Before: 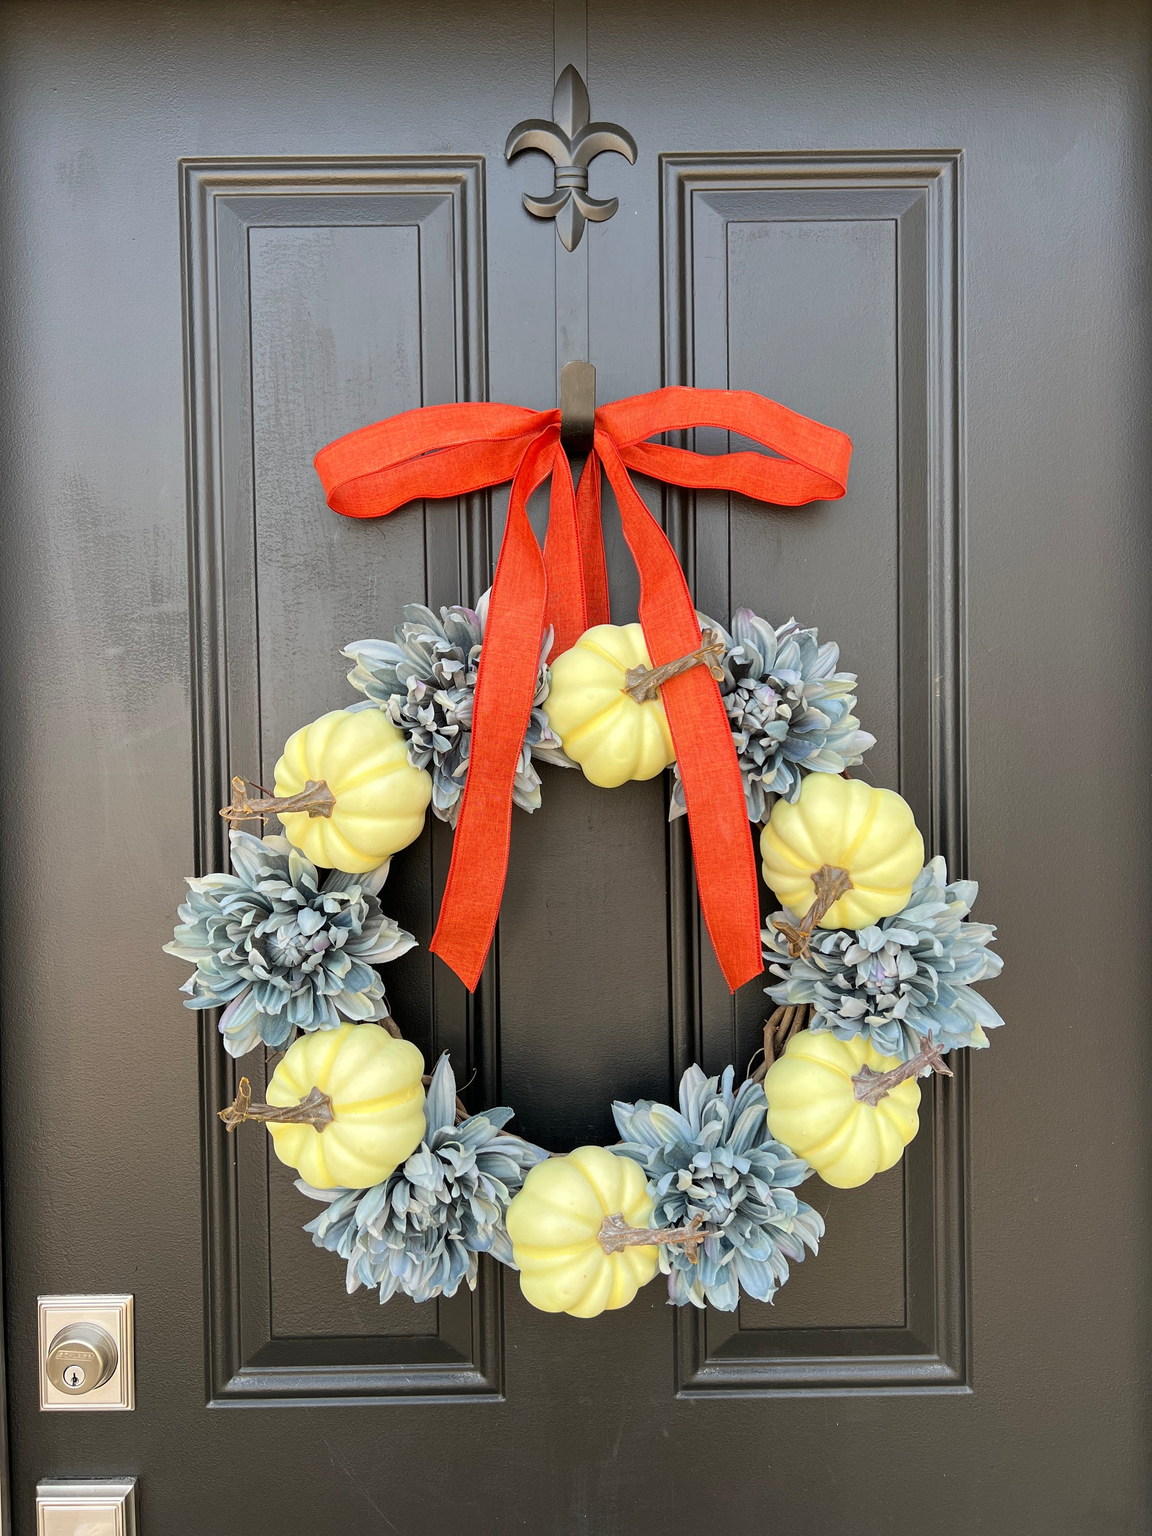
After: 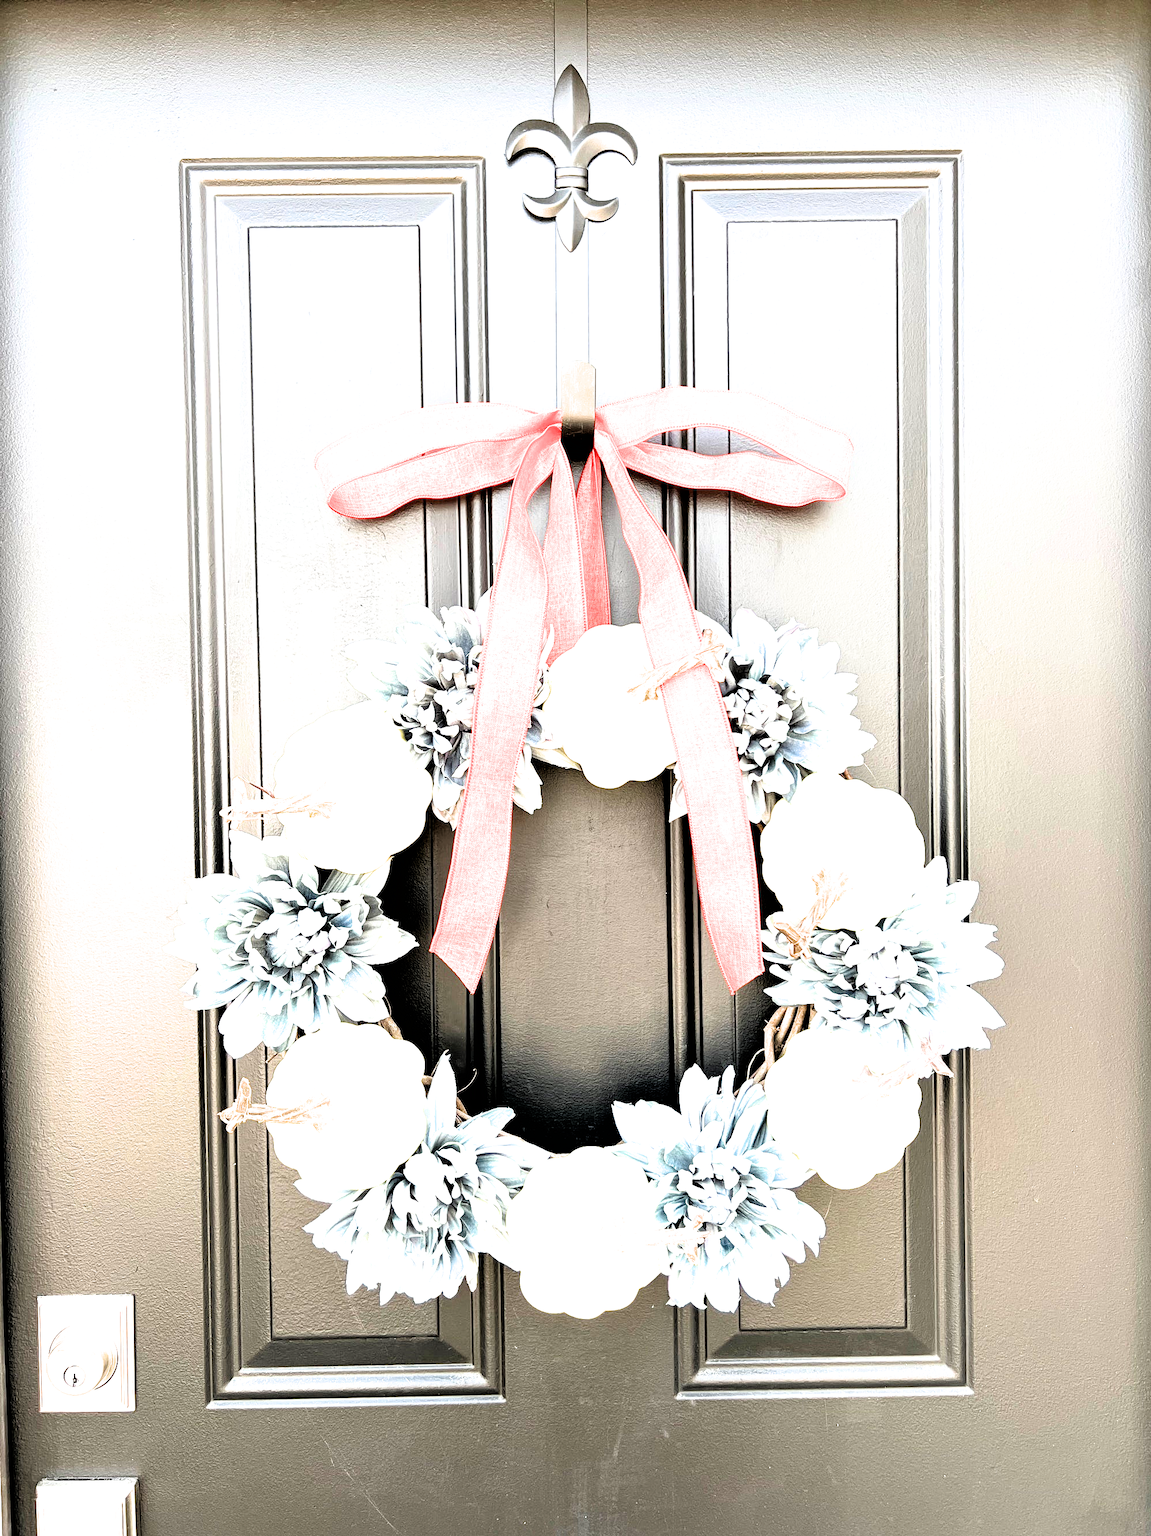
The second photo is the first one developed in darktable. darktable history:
exposure: black level correction 0.001, exposure 1.989 EV, compensate highlight preservation false
filmic rgb: black relative exposure -3.56 EV, white relative exposure 2.3 EV, hardness 3.41
